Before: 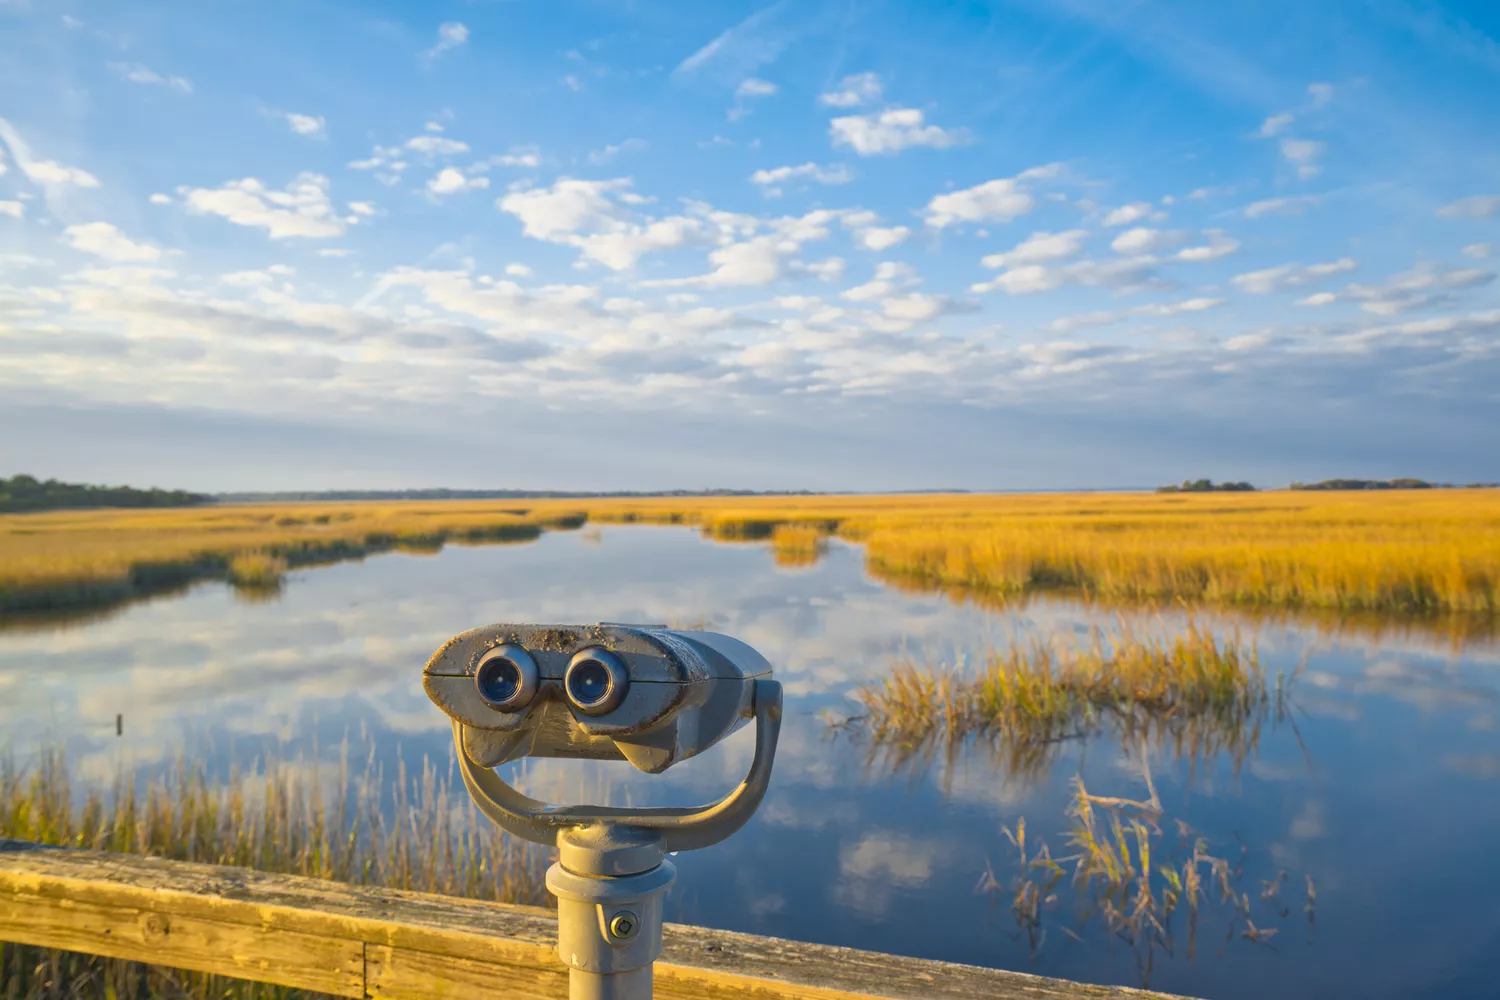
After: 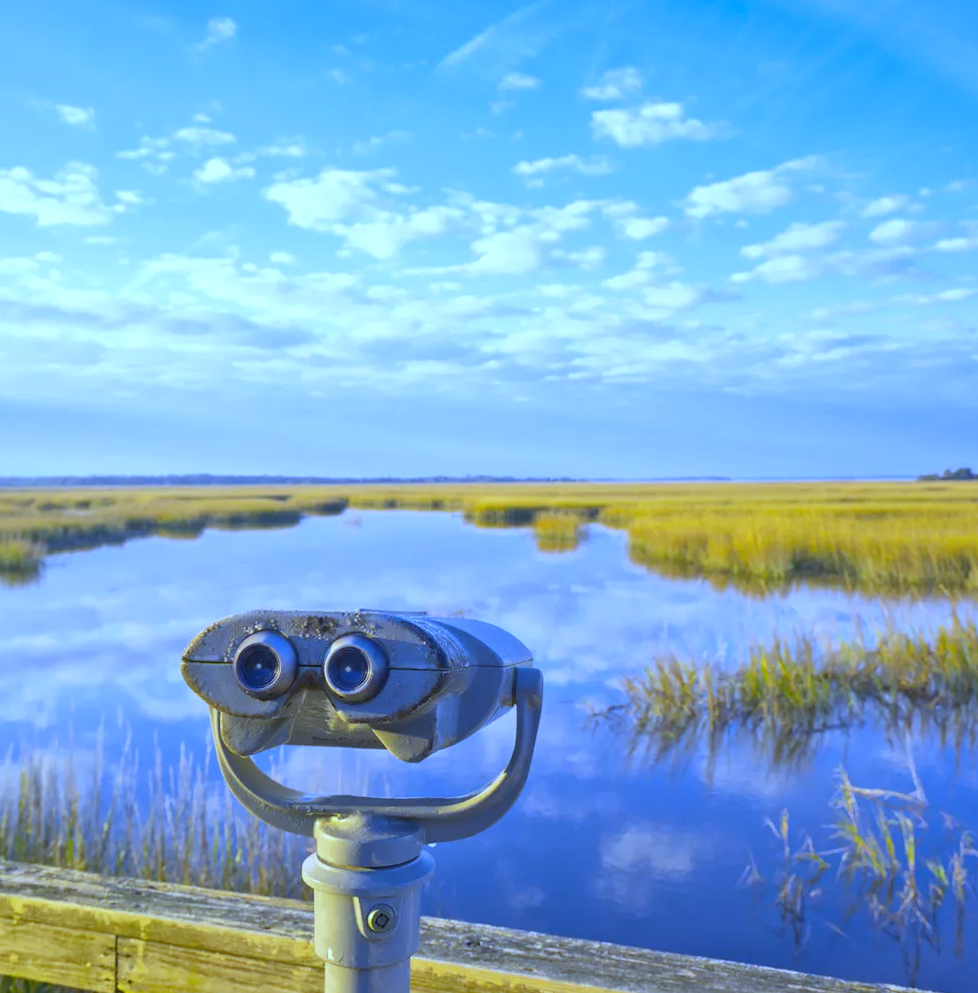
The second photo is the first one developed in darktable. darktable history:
crop and rotate: left 15.055%, right 18.278%
white balance: red 0.766, blue 1.537
exposure: exposure 0.29 EV, compensate highlight preservation false
rotate and perspective: rotation 0.226°, lens shift (vertical) -0.042, crop left 0.023, crop right 0.982, crop top 0.006, crop bottom 0.994
